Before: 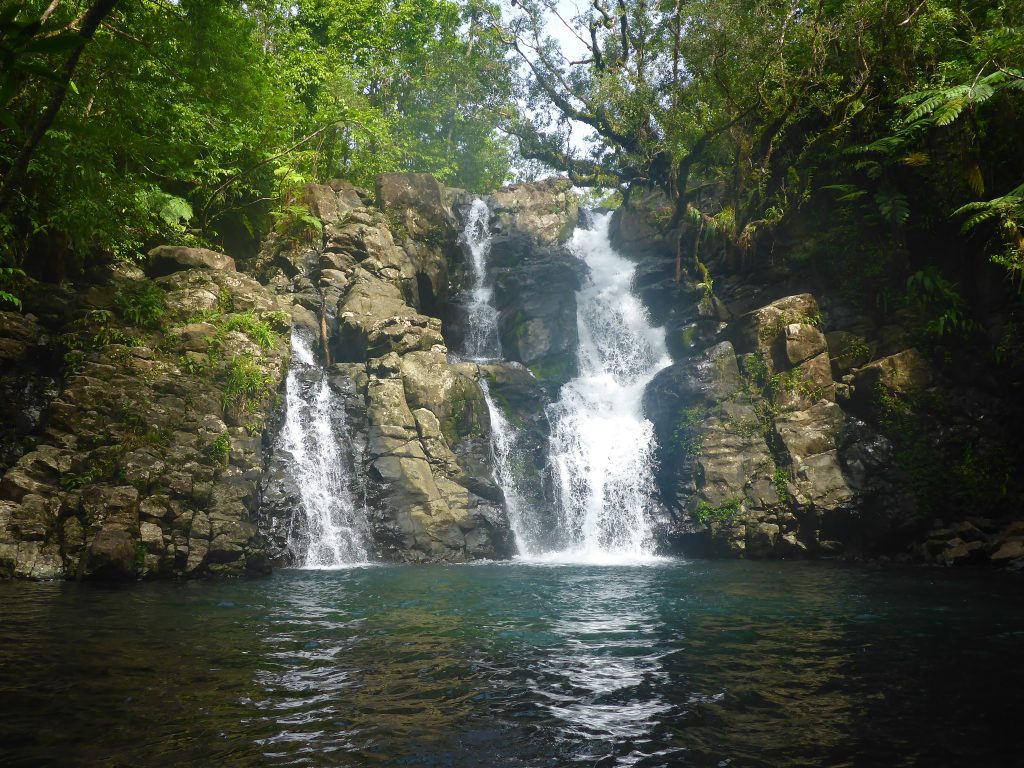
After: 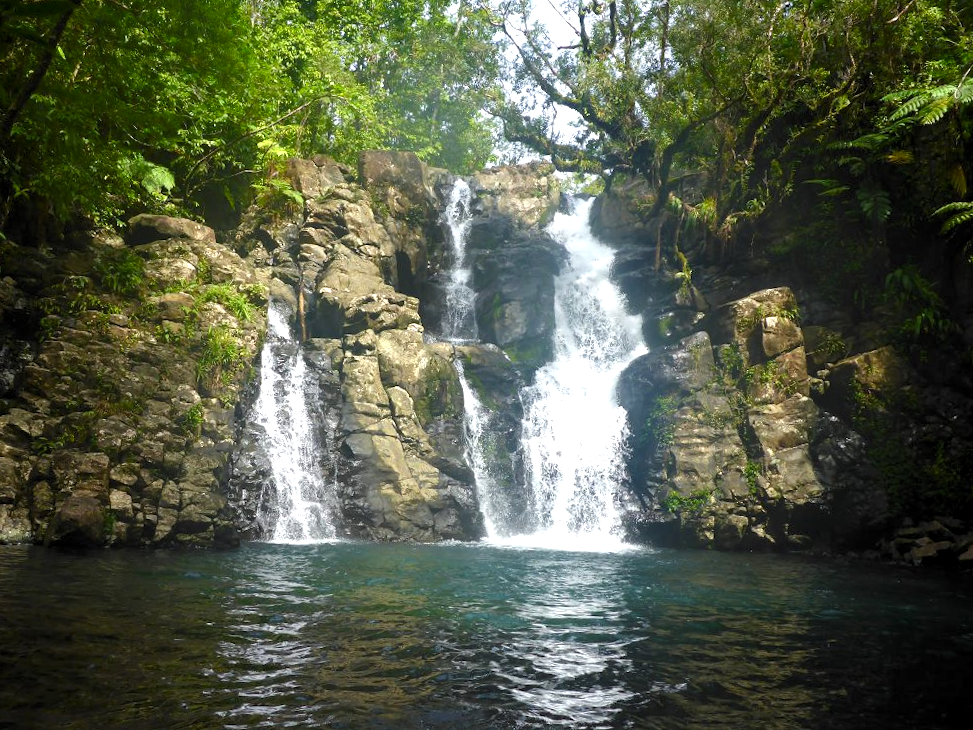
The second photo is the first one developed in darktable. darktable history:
levels: levels [0.052, 0.496, 0.908]
crop and rotate: angle -2.24°
color balance rgb: perceptual saturation grading › global saturation 1.099%, perceptual saturation grading › highlights -1.706%, perceptual saturation grading › mid-tones 4.385%, perceptual saturation grading › shadows 7.299%, global vibrance -7.539%, contrast -12.442%, saturation formula JzAzBz (2021)
exposure: black level correction 0.001, exposure 0.498 EV, compensate highlight preservation false
